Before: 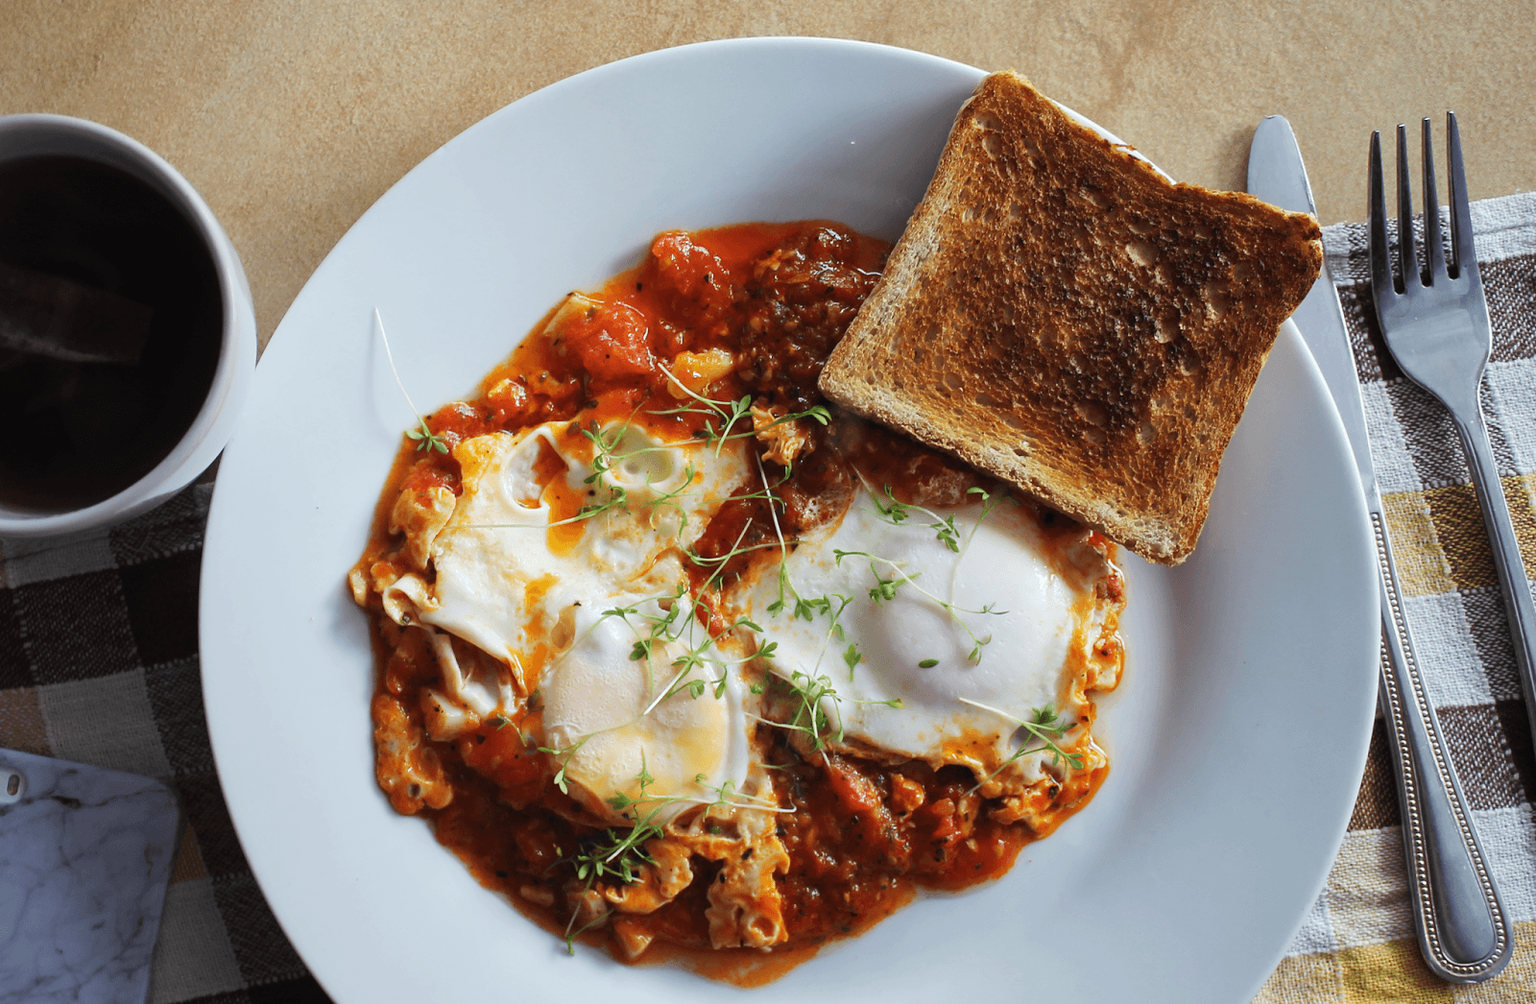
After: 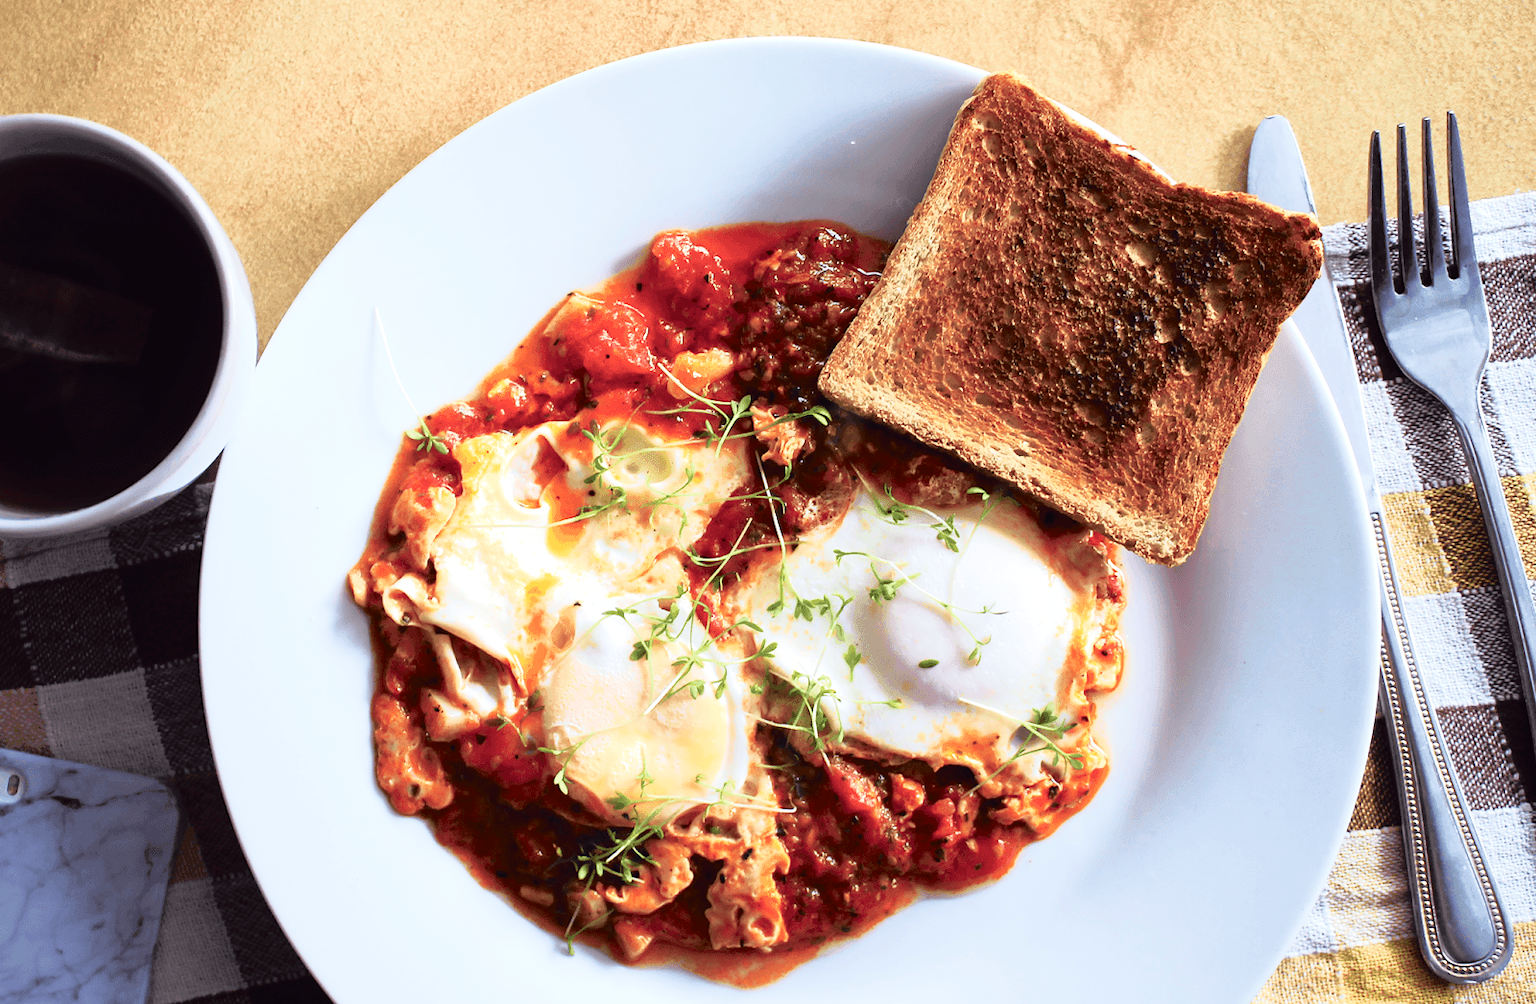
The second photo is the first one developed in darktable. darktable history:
exposure: black level correction -0.002, exposure 0.54 EV, compensate highlight preservation false
tone curve: curves: ch0 [(0, 0) (0.105, 0.044) (0.195, 0.128) (0.283, 0.283) (0.384, 0.404) (0.485, 0.531) (0.638, 0.681) (0.795, 0.879) (1, 0.977)]; ch1 [(0, 0) (0.161, 0.092) (0.35, 0.33) (0.379, 0.401) (0.456, 0.469) (0.498, 0.503) (0.531, 0.537) (0.596, 0.621) (0.635, 0.671) (1, 1)]; ch2 [(0, 0) (0.371, 0.362) (0.437, 0.437) (0.483, 0.484) (0.53, 0.515) (0.56, 0.58) (0.622, 0.606) (1, 1)], color space Lab, independent channels, preserve colors none
velvia: strength 45%
